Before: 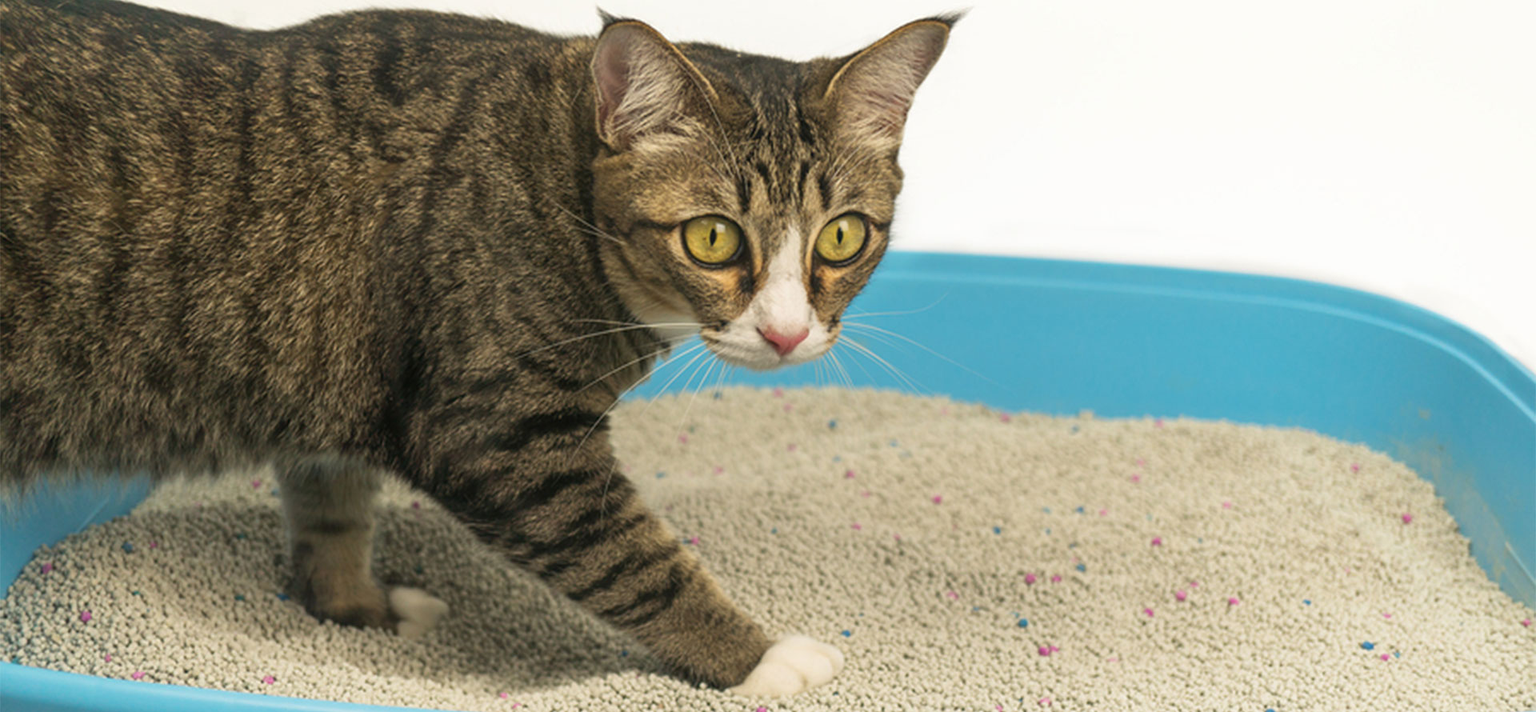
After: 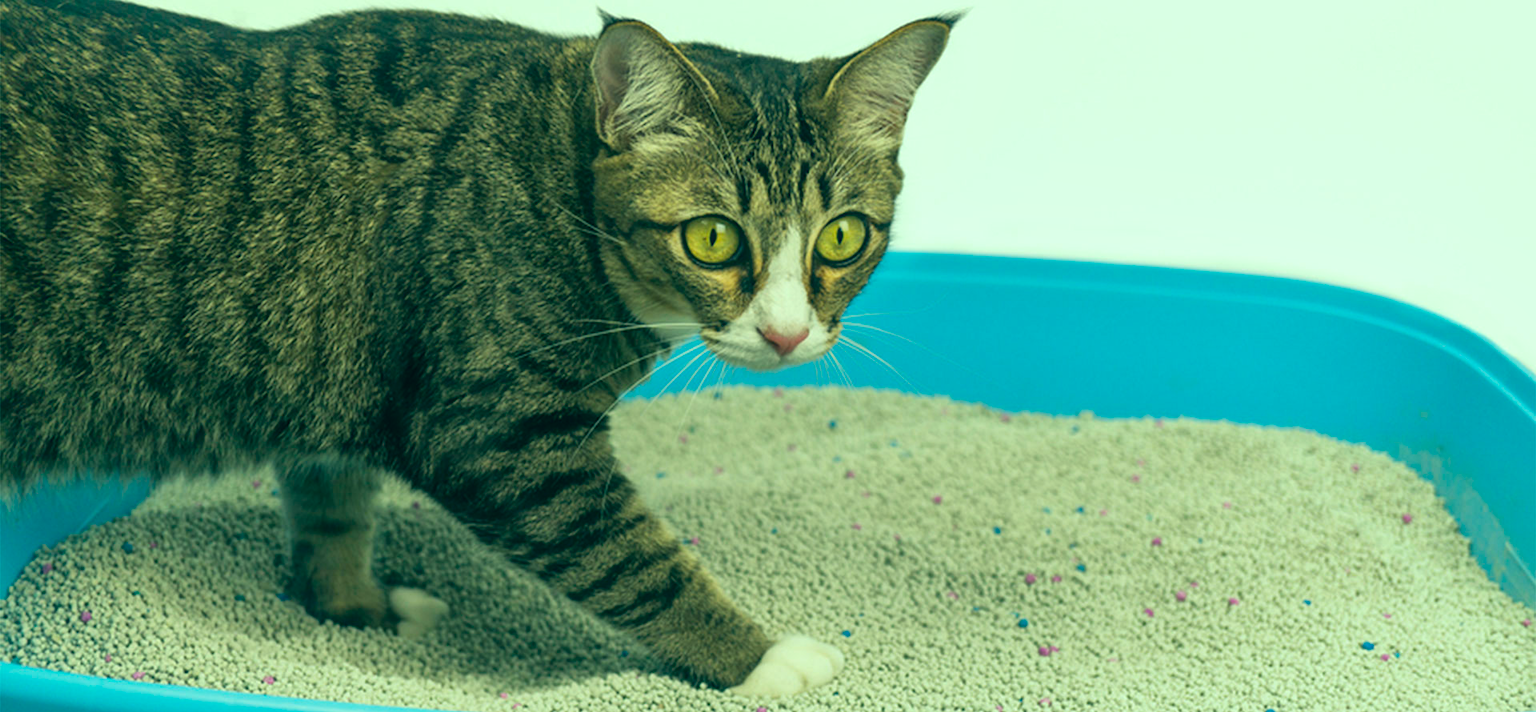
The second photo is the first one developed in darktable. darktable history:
local contrast: mode bilateral grid, contrast 20, coarseness 49, detail 119%, midtone range 0.2
contrast brightness saturation: contrast 0.04, saturation 0.15
color correction: highlights a* -19.96, highlights b* 9.79, shadows a* -21.12, shadows b* -10.05
